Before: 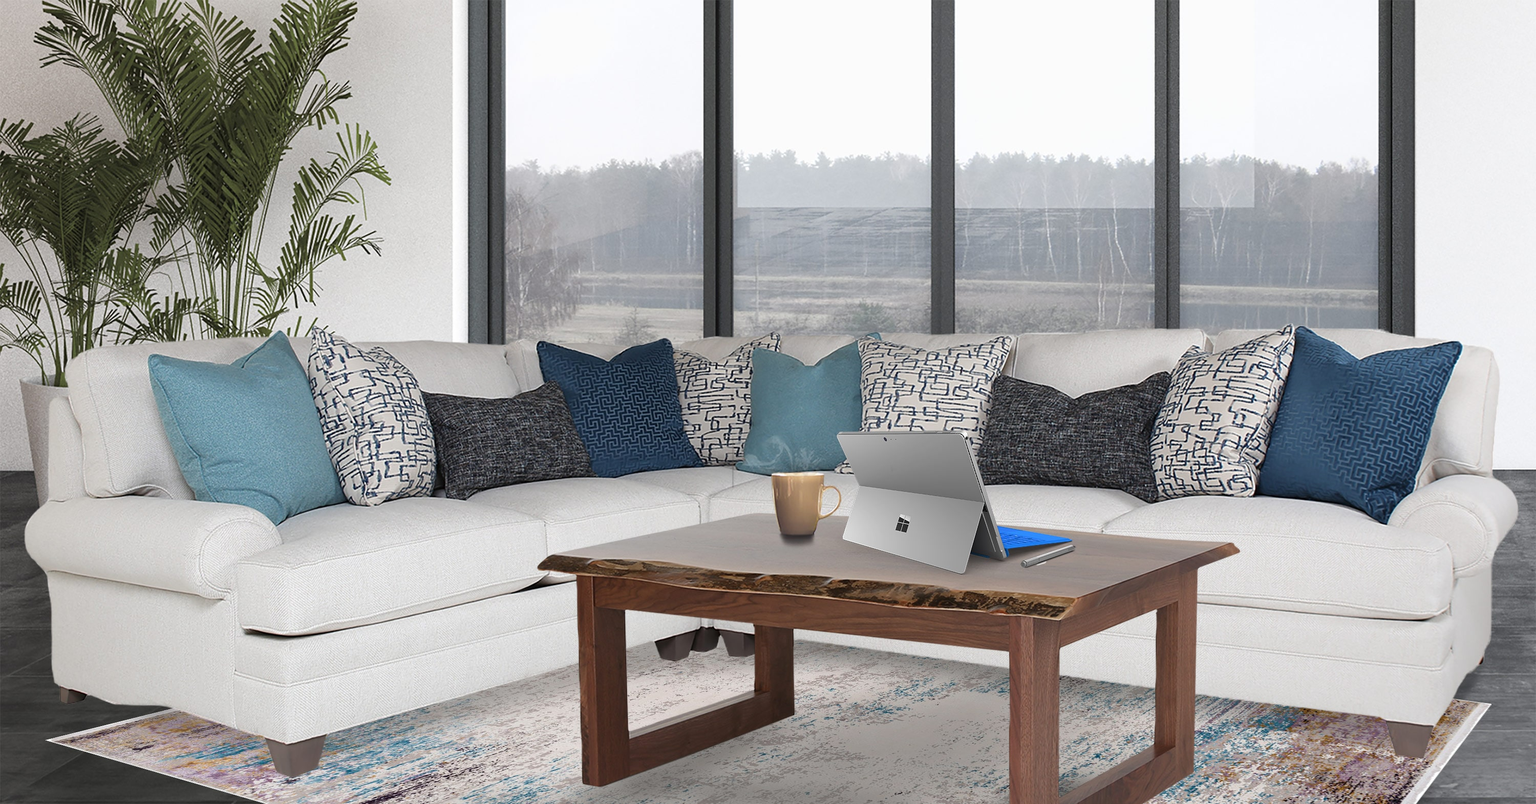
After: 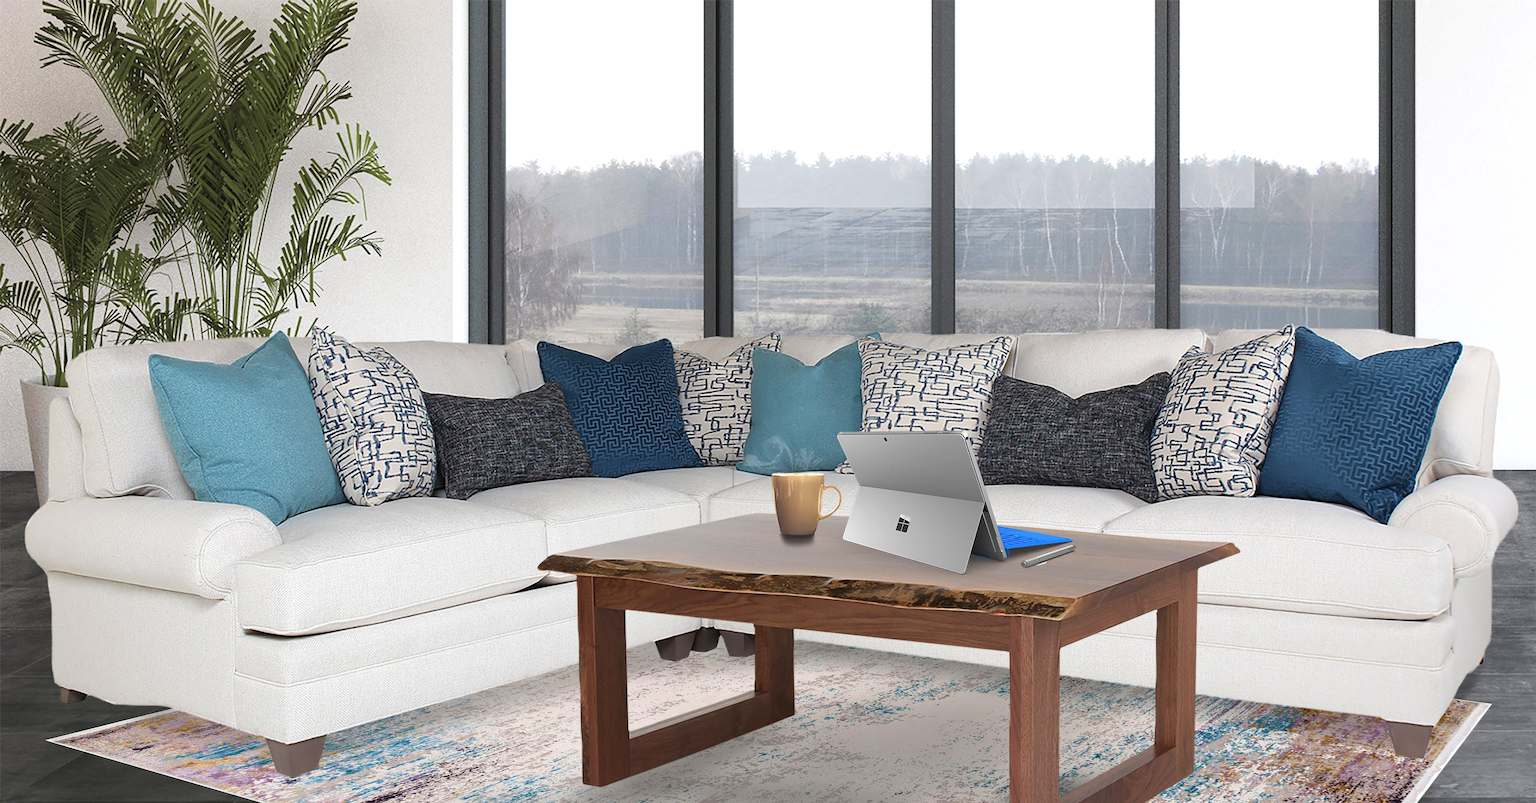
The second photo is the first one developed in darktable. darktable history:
velvia: on, module defaults
exposure: exposure 0.161 EV, compensate highlight preservation false
